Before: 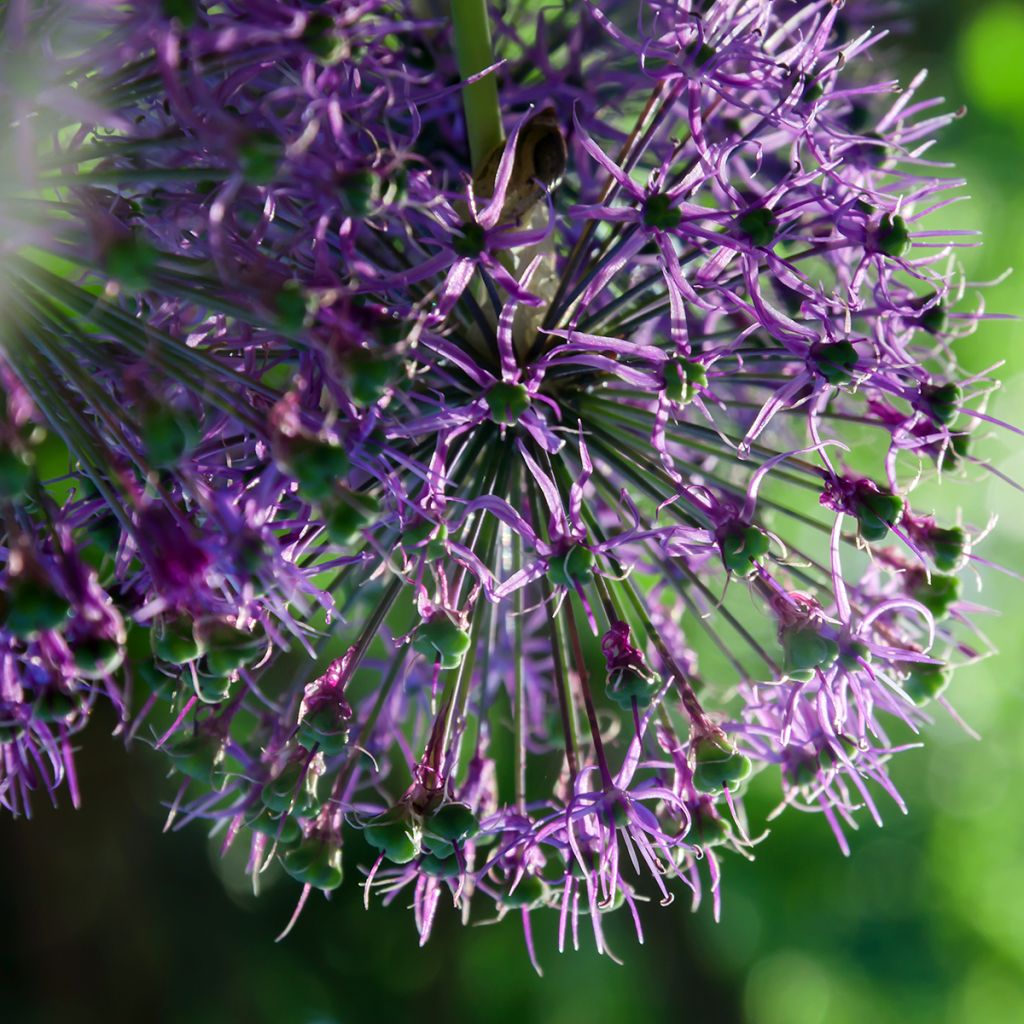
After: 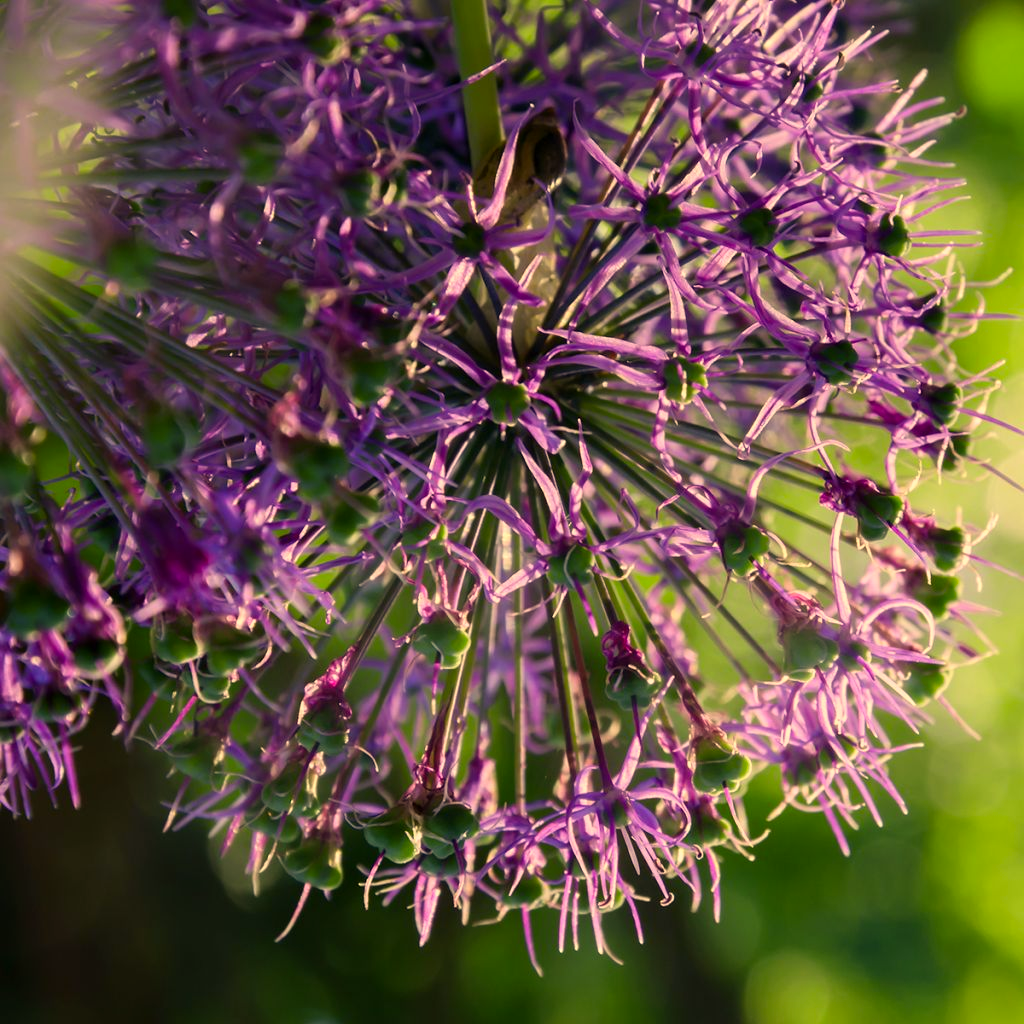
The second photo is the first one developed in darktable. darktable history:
color correction: highlights a* 14.8, highlights b* 31.3
